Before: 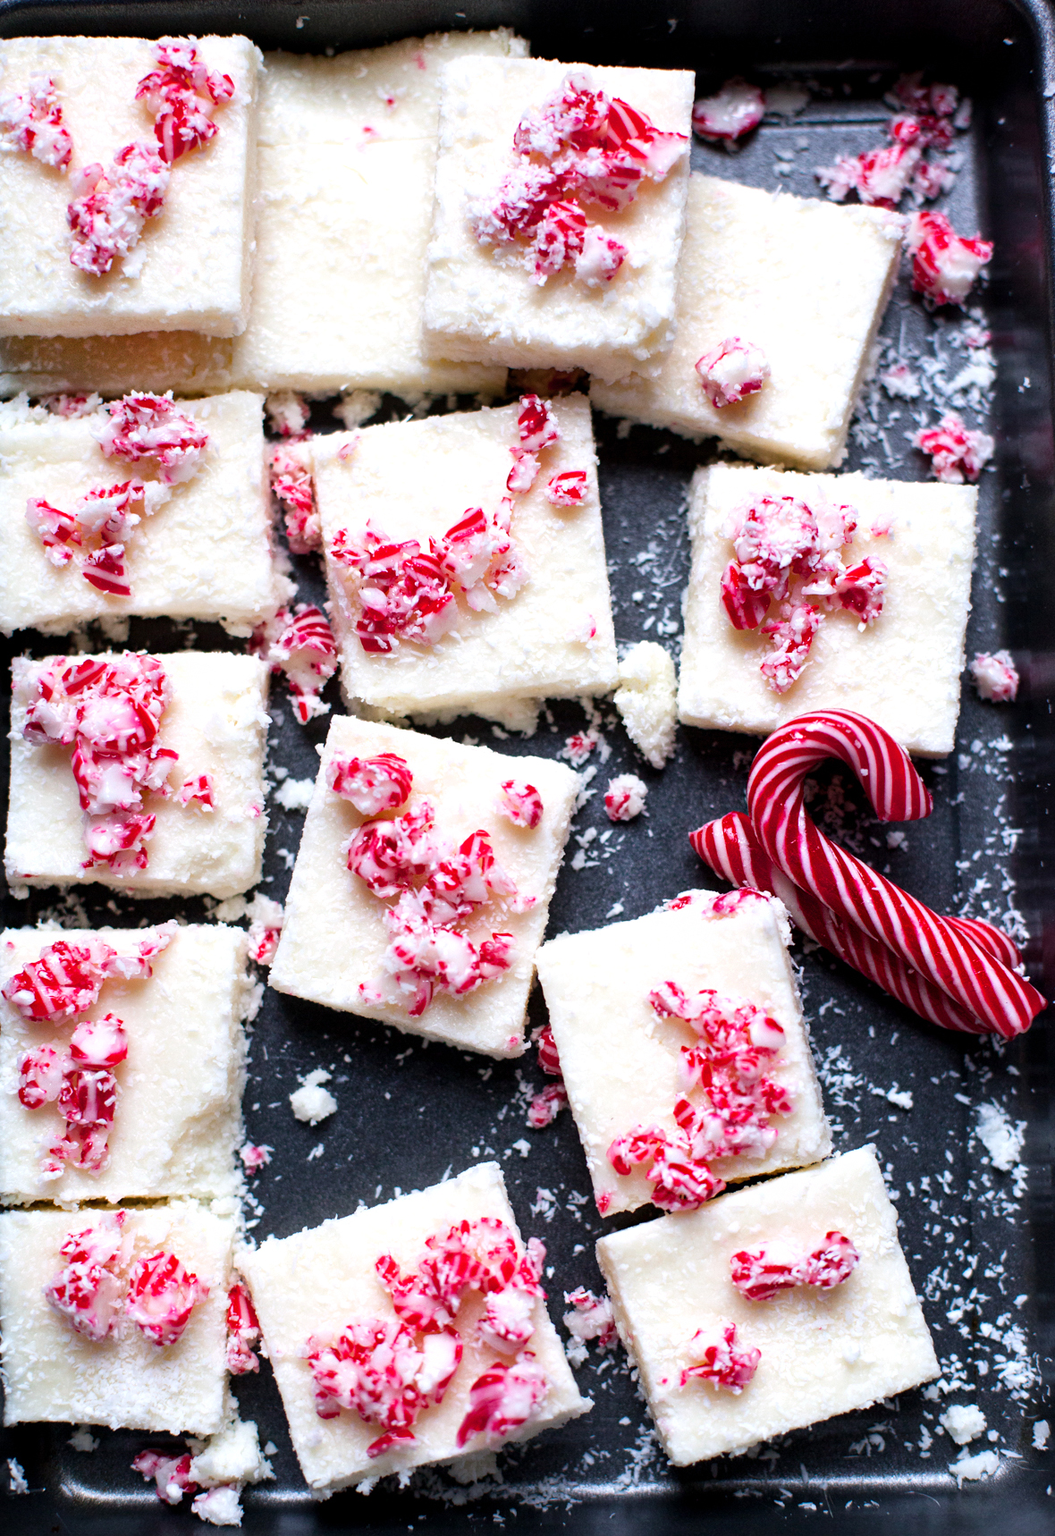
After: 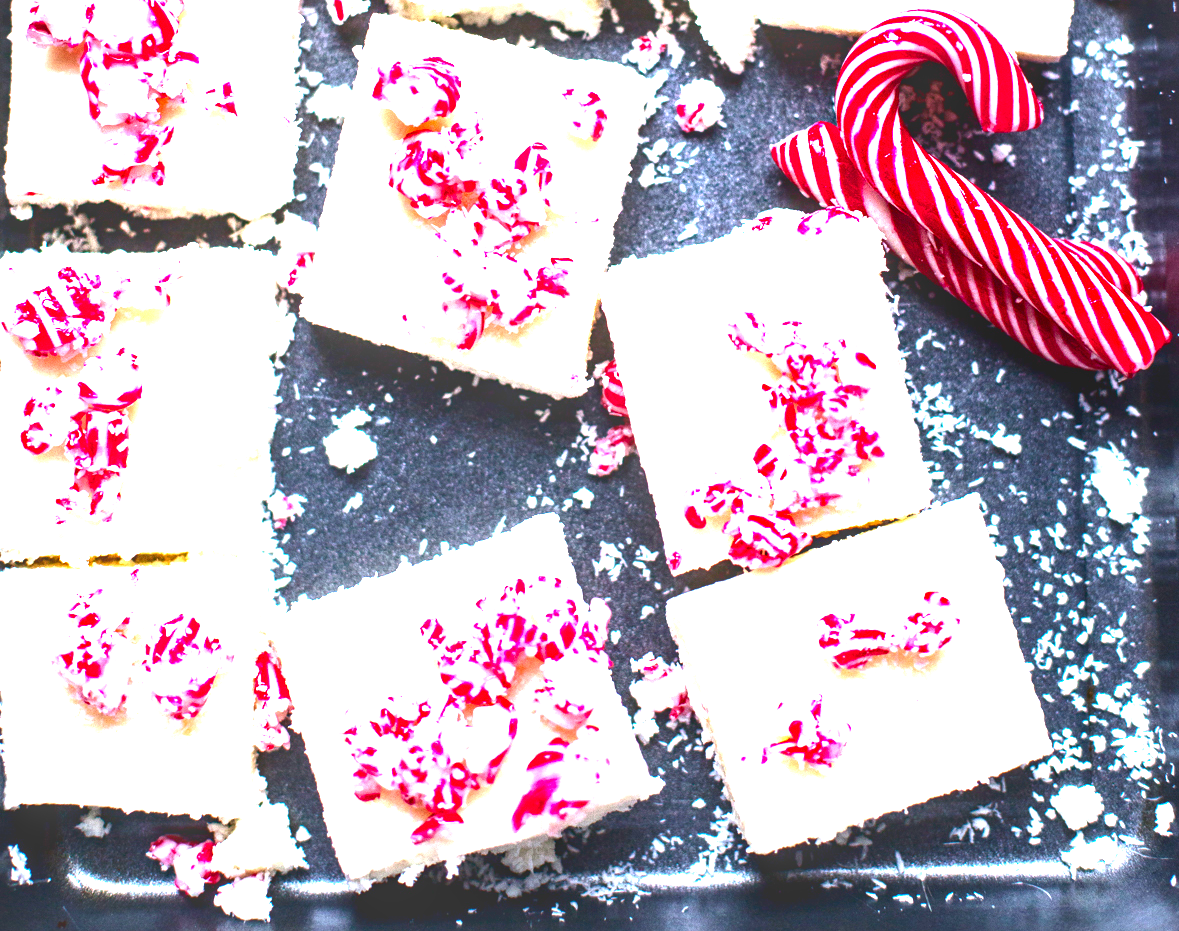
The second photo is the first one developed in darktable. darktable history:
crop and rotate: top 45.785%, right 0.026%
base curve: curves: ch0 [(0, 0) (0.472, 0.455) (1, 1)], preserve colors none
contrast brightness saturation: contrast 0.13, brightness -0.228, saturation 0.149
exposure: exposure 2.037 EV, compensate exposure bias true, compensate highlight preservation false
color calibration: illuminant same as pipeline (D50), adaptation XYZ, x 0.346, y 0.358, temperature 5003.7 K
local contrast: on, module defaults
